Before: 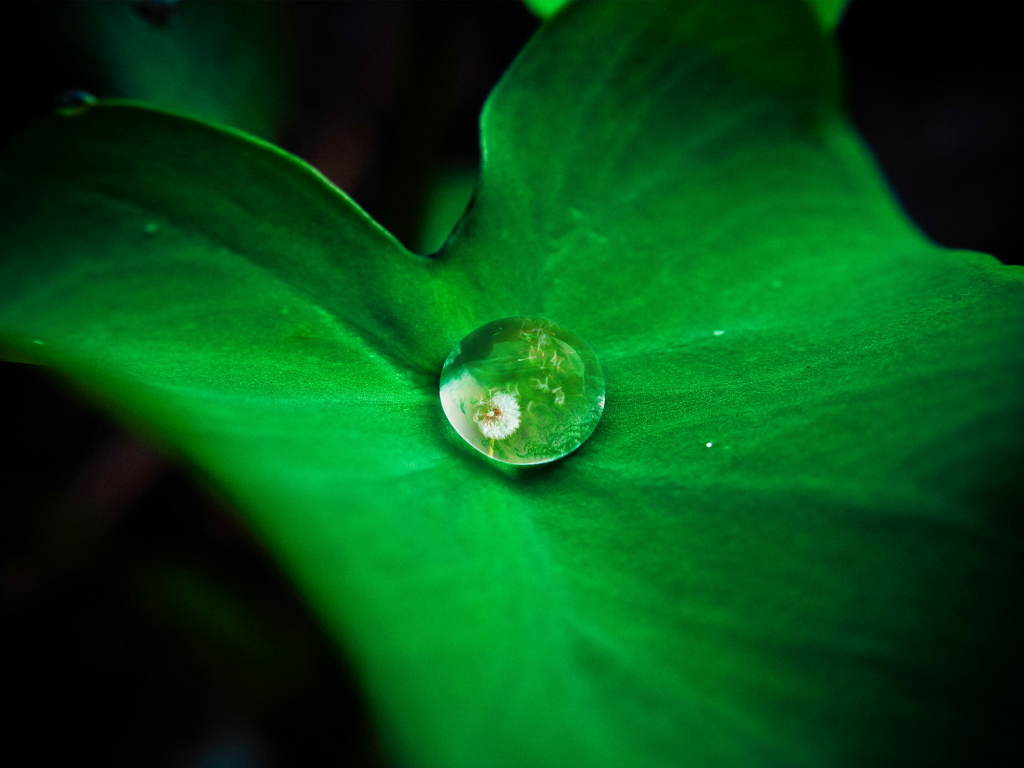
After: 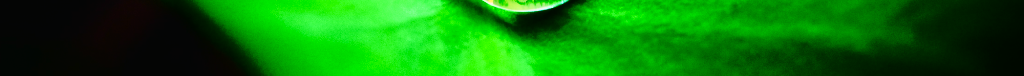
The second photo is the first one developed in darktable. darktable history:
tone equalizer: on, module defaults
contrast brightness saturation: contrast 0.13, brightness -0.24, saturation 0.14
crop and rotate: top 59.084%, bottom 30.916%
base curve: curves: ch0 [(0, 0) (0.028, 0.03) (0.121, 0.232) (0.46, 0.748) (0.859, 0.968) (1, 1)], preserve colors none
tone curve: curves: ch0 [(0, 0.013) (0.129, 0.1) (0.327, 0.382) (0.489, 0.573) (0.66, 0.748) (0.858, 0.926) (1, 0.977)]; ch1 [(0, 0) (0.353, 0.344) (0.45, 0.46) (0.498, 0.498) (0.521, 0.512) (0.563, 0.559) (0.592, 0.585) (0.647, 0.68) (1, 1)]; ch2 [(0, 0) (0.333, 0.346) (0.375, 0.375) (0.427, 0.44) (0.476, 0.492) (0.511, 0.508) (0.528, 0.533) (0.579, 0.61) (0.612, 0.644) (0.66, 0.715) (1, 1)], color space Lab, independent channels, preserve colors none
